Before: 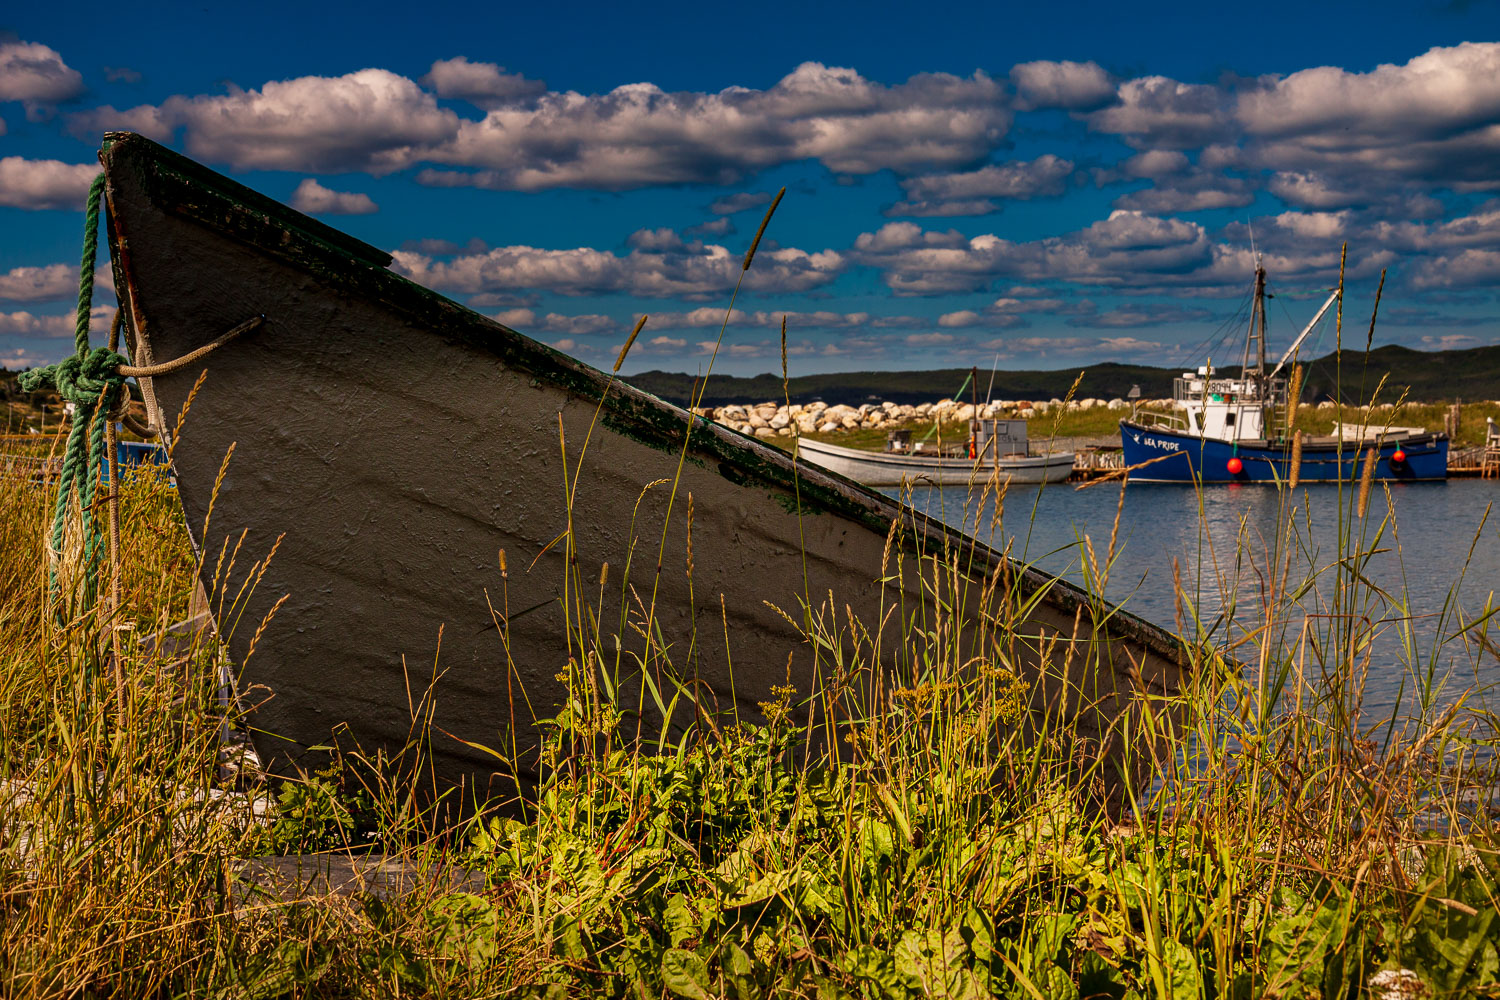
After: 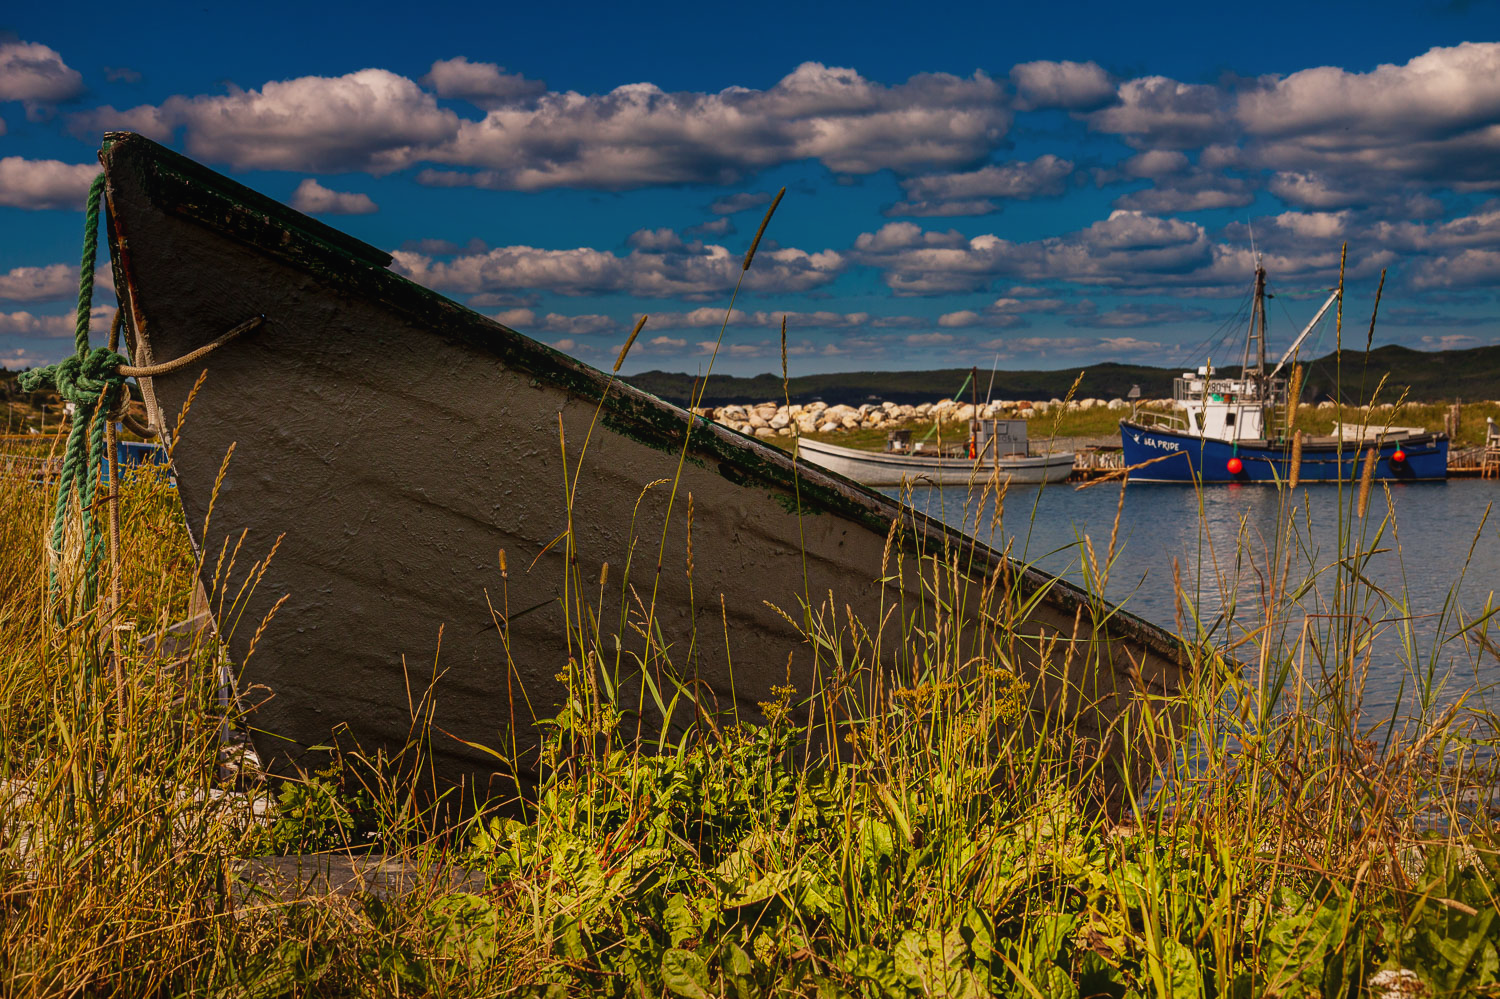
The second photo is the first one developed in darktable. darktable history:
contrast equalizer: octaves 7, y [[0.6 ×6], [0.55 ×6], [0 ×6], [0 ×6], [0 ×6]], mix -0.303
crop: bottom 0.068%
